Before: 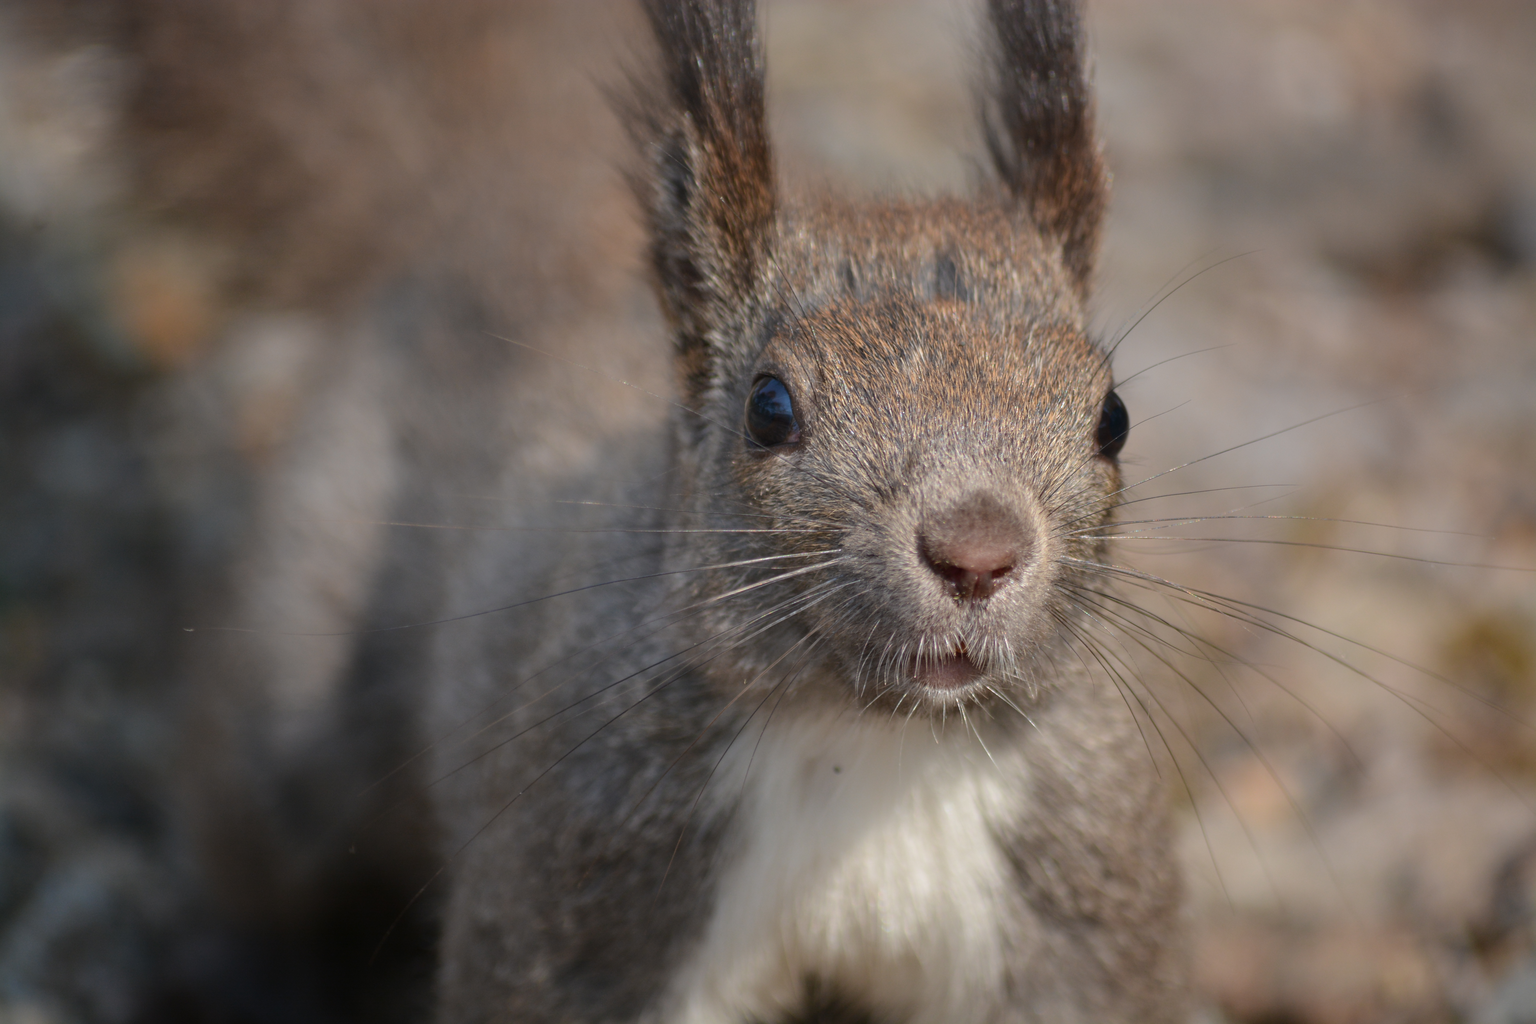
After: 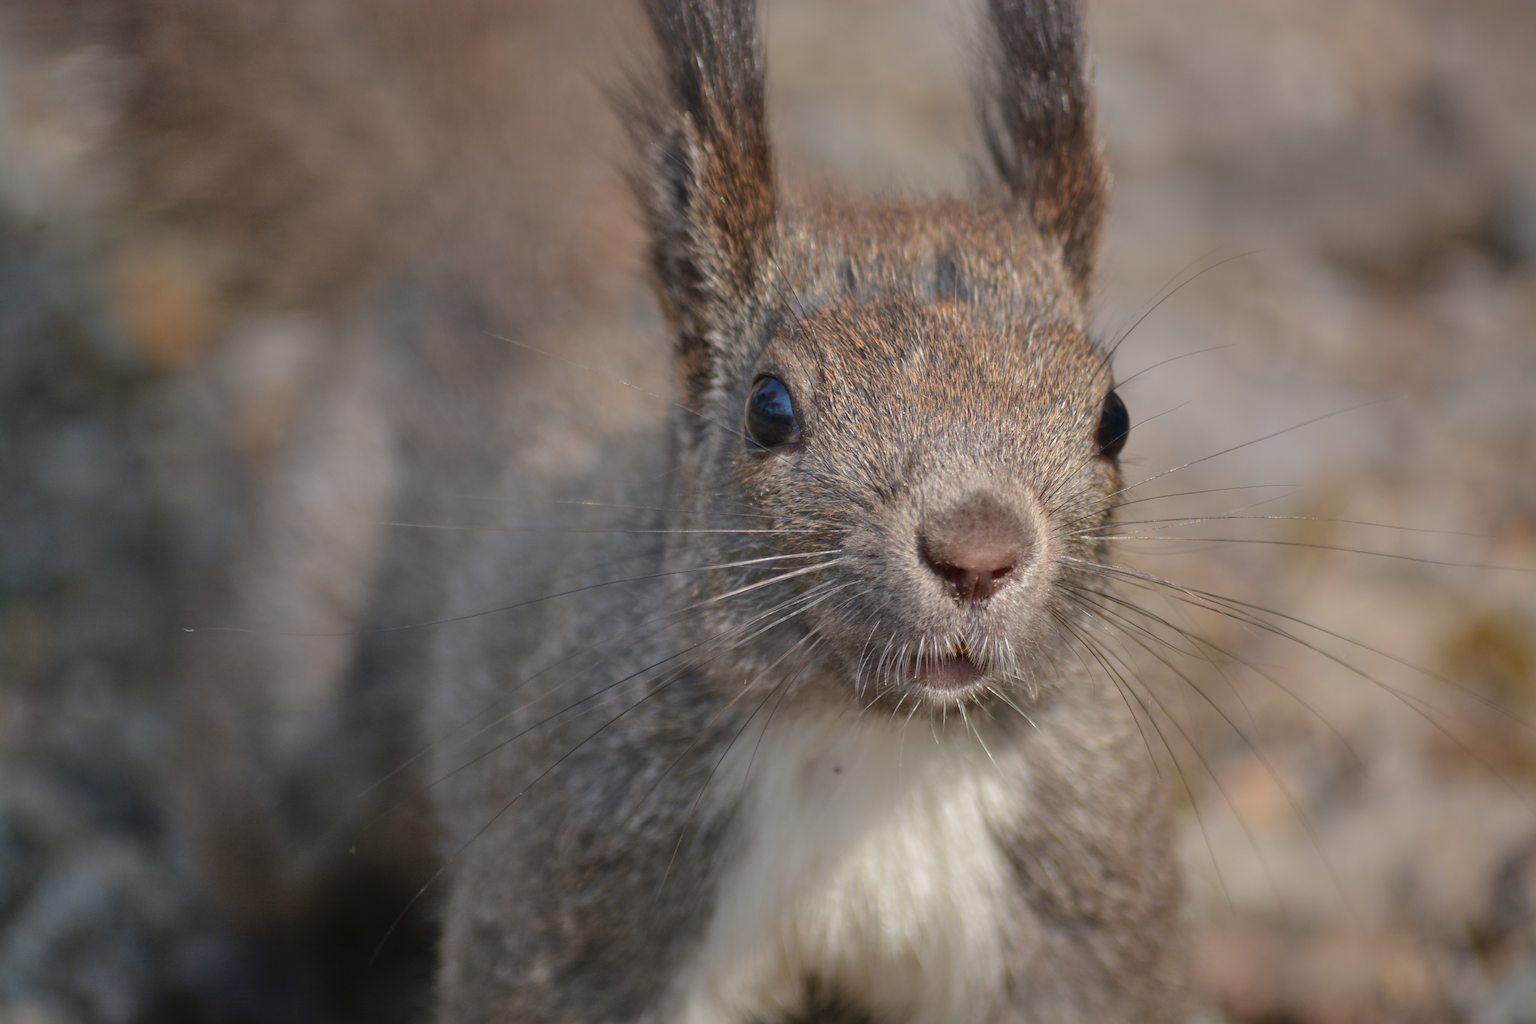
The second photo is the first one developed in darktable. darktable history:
shadows and highlights: shadows 51.89, highlights -28.4, highlights color adjustment 89.59%, soften with gaussian
